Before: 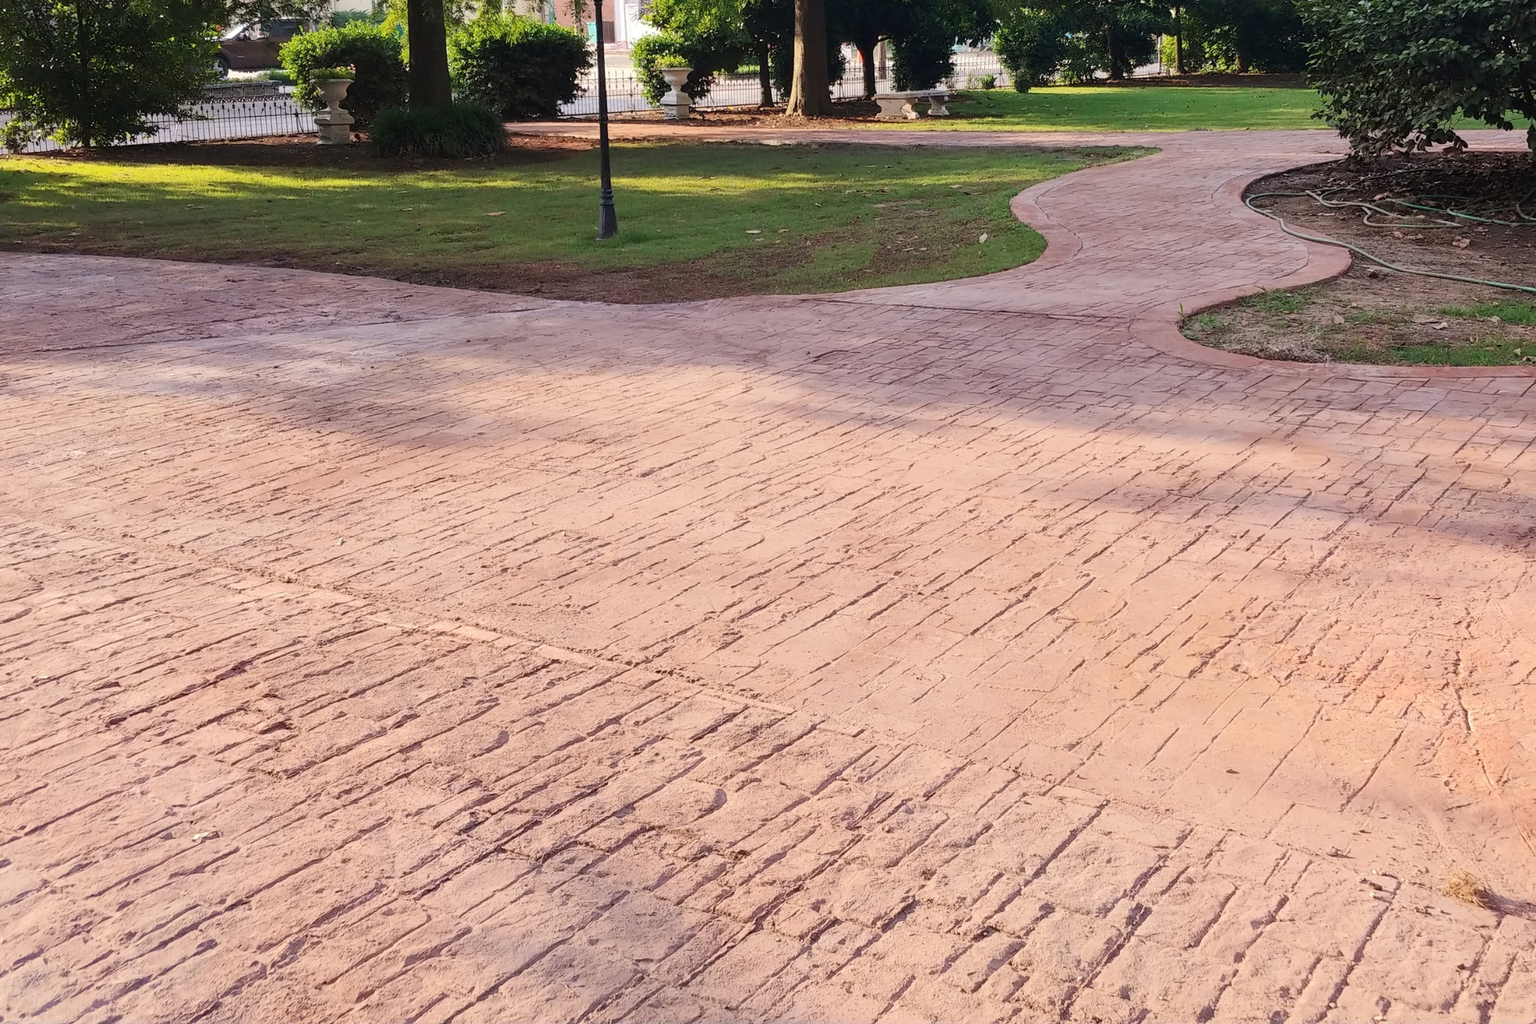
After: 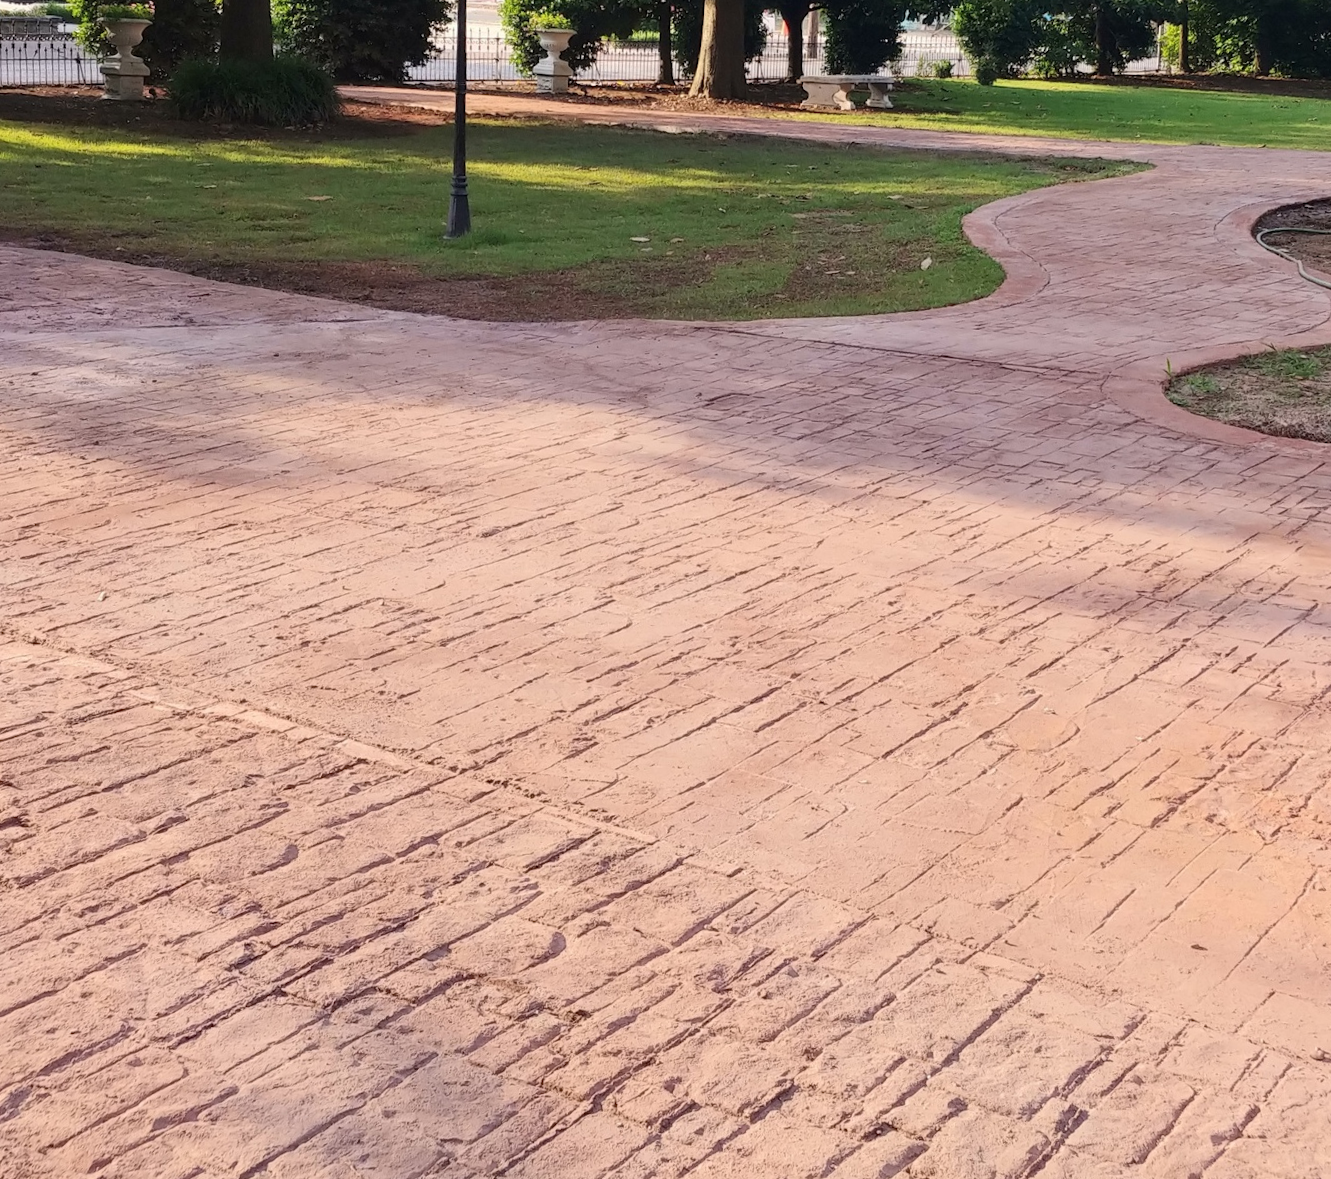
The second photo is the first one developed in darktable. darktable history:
crop and rotate: angle -3.29°, left 13.98%, top 0.036%, right 10.809%, bottom 0.045%
